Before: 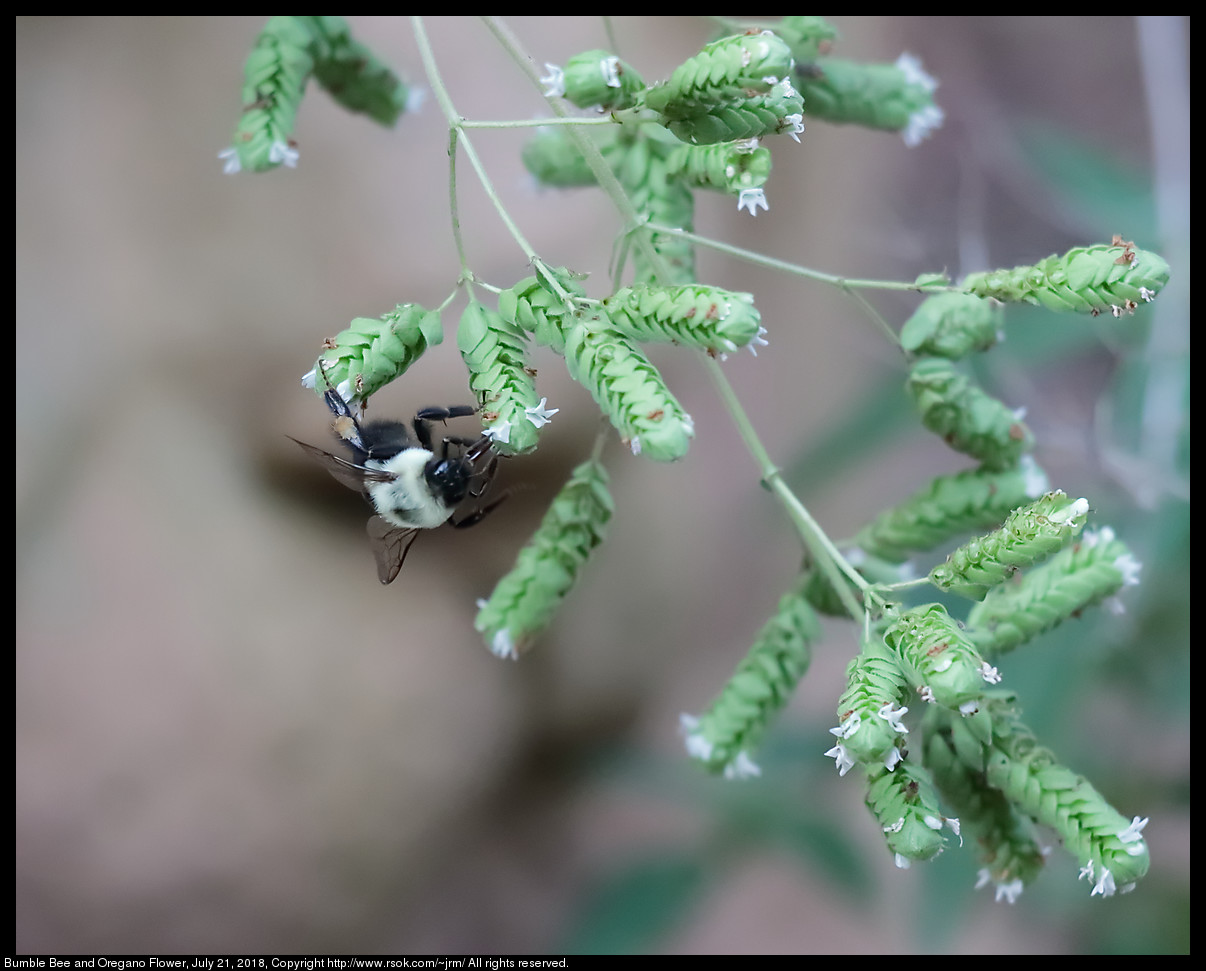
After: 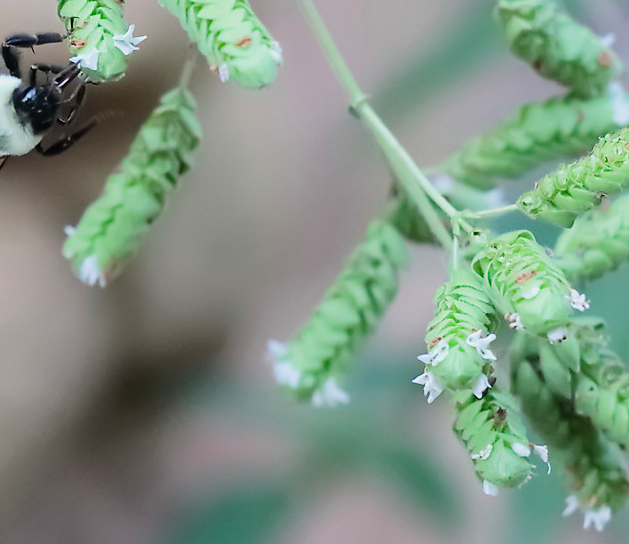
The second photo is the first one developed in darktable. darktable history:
tone curve: curves: ch0 [(0, 0.005) (0.103, 0.097) (0.18, 0.207) (0.384, 0.465) (0.491, 0.585) (0.629, 0.726) (0.84, 0.866) (1, 0.947)]; ch1 [(0, 0) (0.172, 0.123) (0.324, 0.253) (0.396, 0.388) (0.478, 0.461) (0.499, 0.497) (0.532, 0.515) (0.57, 0.584) (0.635, 0.675) (0.805, 0.892) (1, 1)]; ch2 [(0, 0) (0.411, 0.424) (0.496, 0.501) (0.515, 0.507) (0.553, 0.562) (0.604, 0.642) (0.708, 0.768) (0.839, 0.916) (1, 1)], color space Lab, linked channels, preserve colors none
crop: left 34.23%, top 38.448%, right 13.595%, bottom 5.43%
